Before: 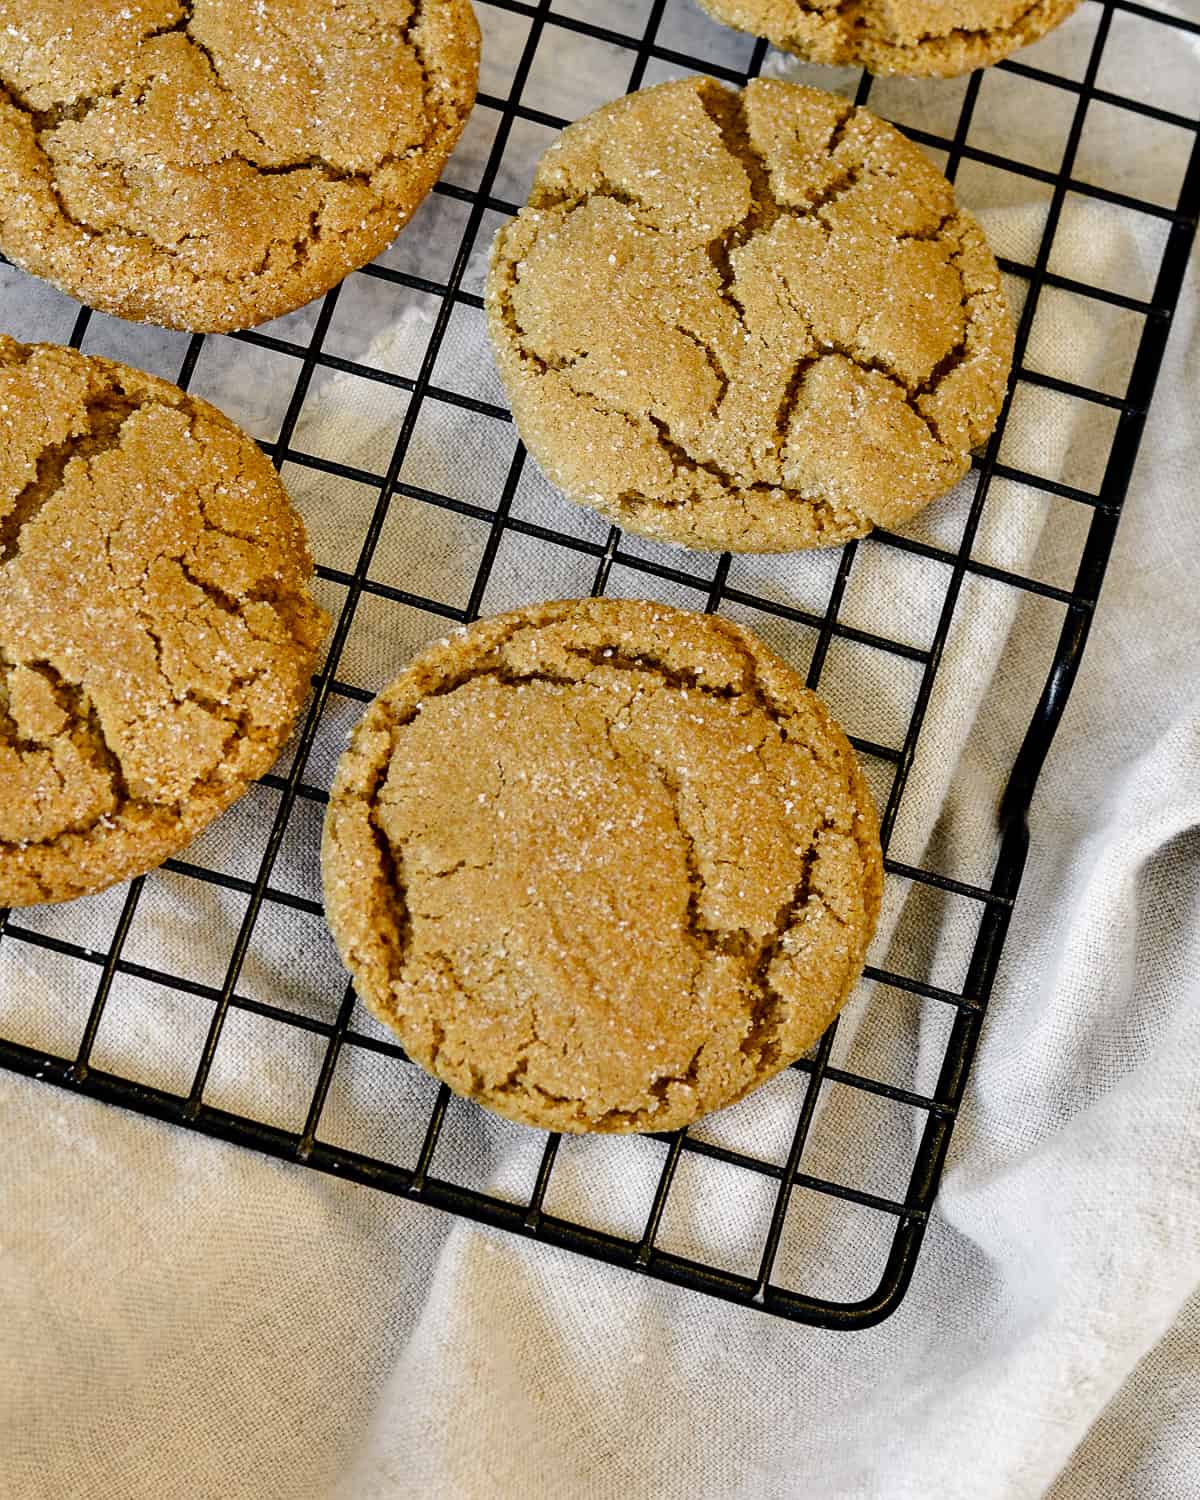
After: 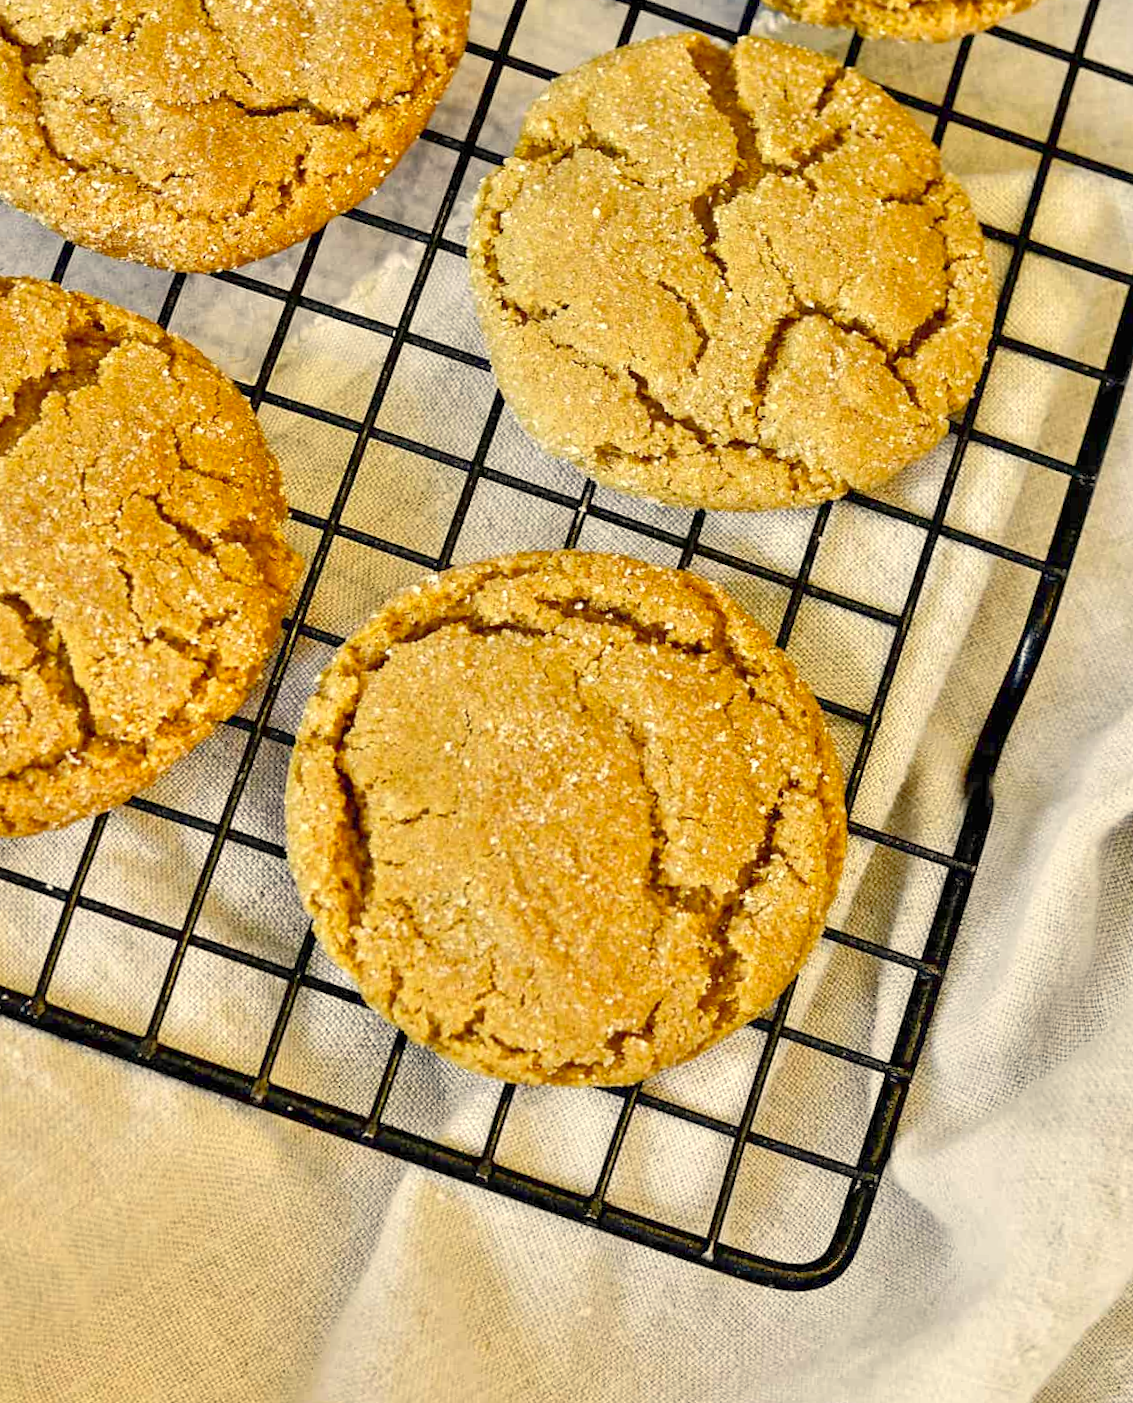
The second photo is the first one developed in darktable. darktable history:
color correction: highlights a* 1.39, highlights b* 17.83
crop and rotate: angle -2.38°
rotate and perspective: rotation -0.45°, automatic cropping original format, crop left 0.008, crop right 0.992, crop top 0.012, crop bottom 0.988
tone equalizer: -8 EV 2 EV, -7 EV 2 EV, -6 EV 2 EV, -5 EV 2 EV, -4 EV 2 EV, -3 EV 1.5 EV, -2 EV 1 EV, -1 EV 0.5 EV
